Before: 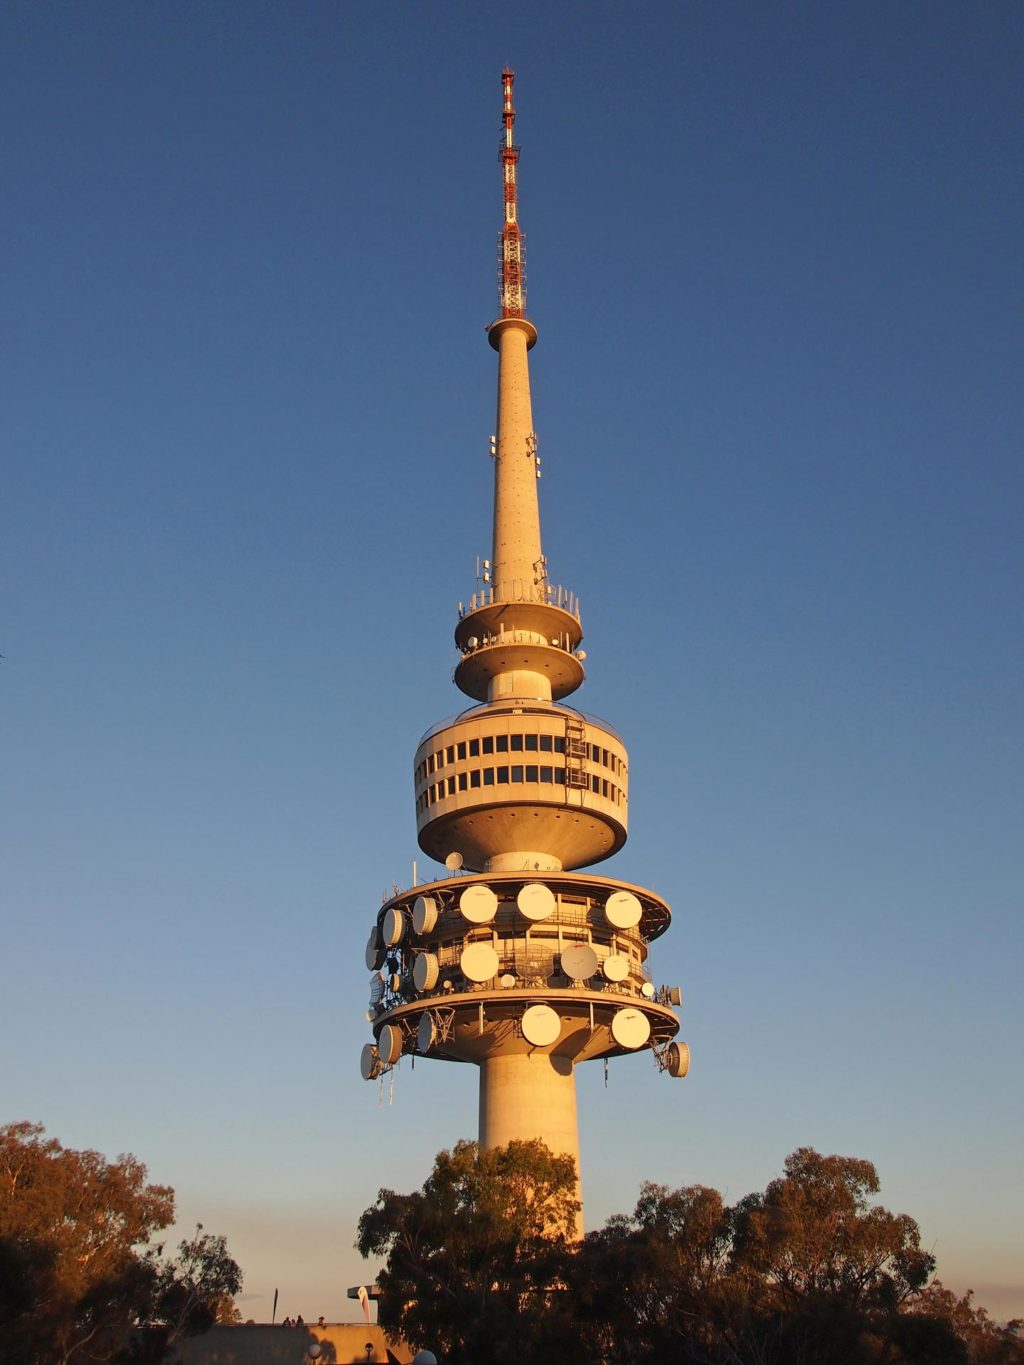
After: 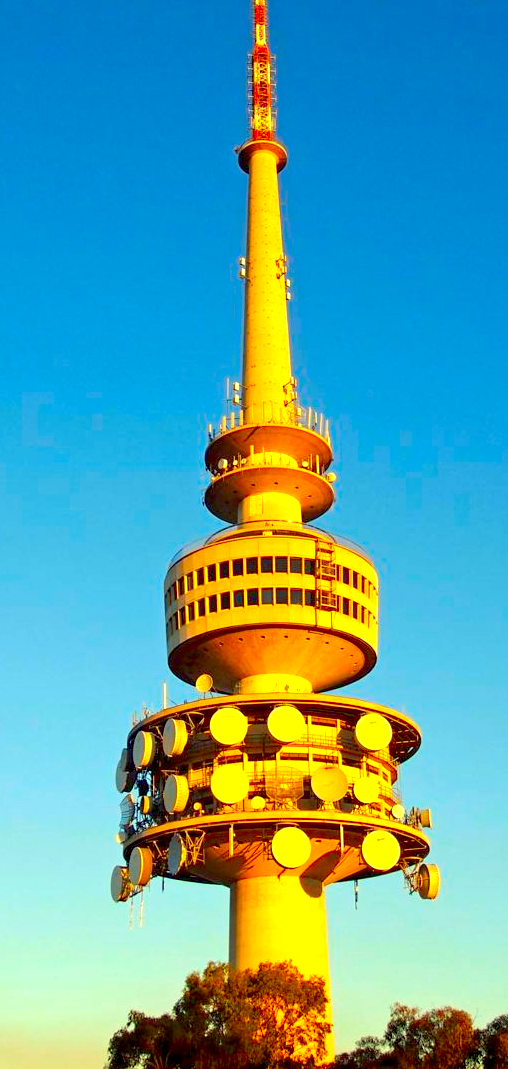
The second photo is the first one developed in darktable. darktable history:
crop and rotate: angle 0.019°, left 24.447%, top 13.071%, right 25.883%, bottom 8.538%
exposure: black level correction 0.008, exposure 0.976 EV, compensate exposure bias true, compensate highlight preservation false
color correction: highlights a* -10.8, highlights b* 9.85, saturation 1.71
